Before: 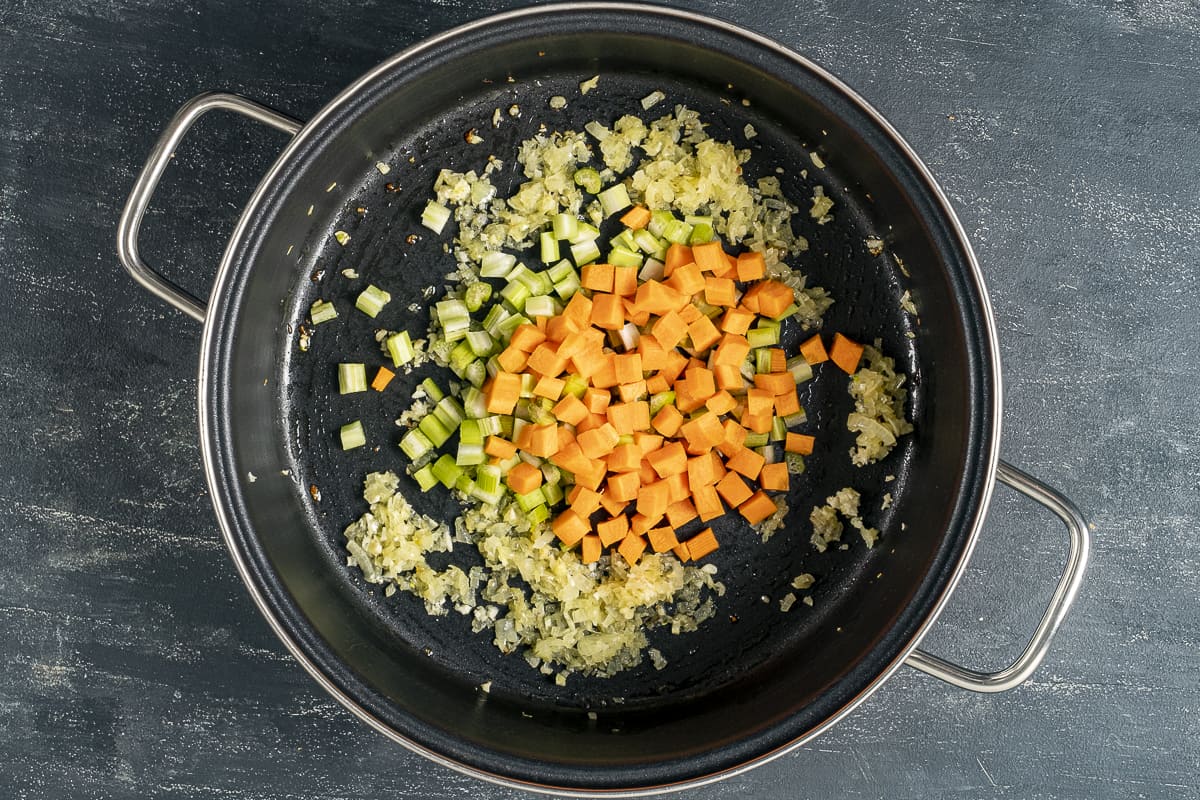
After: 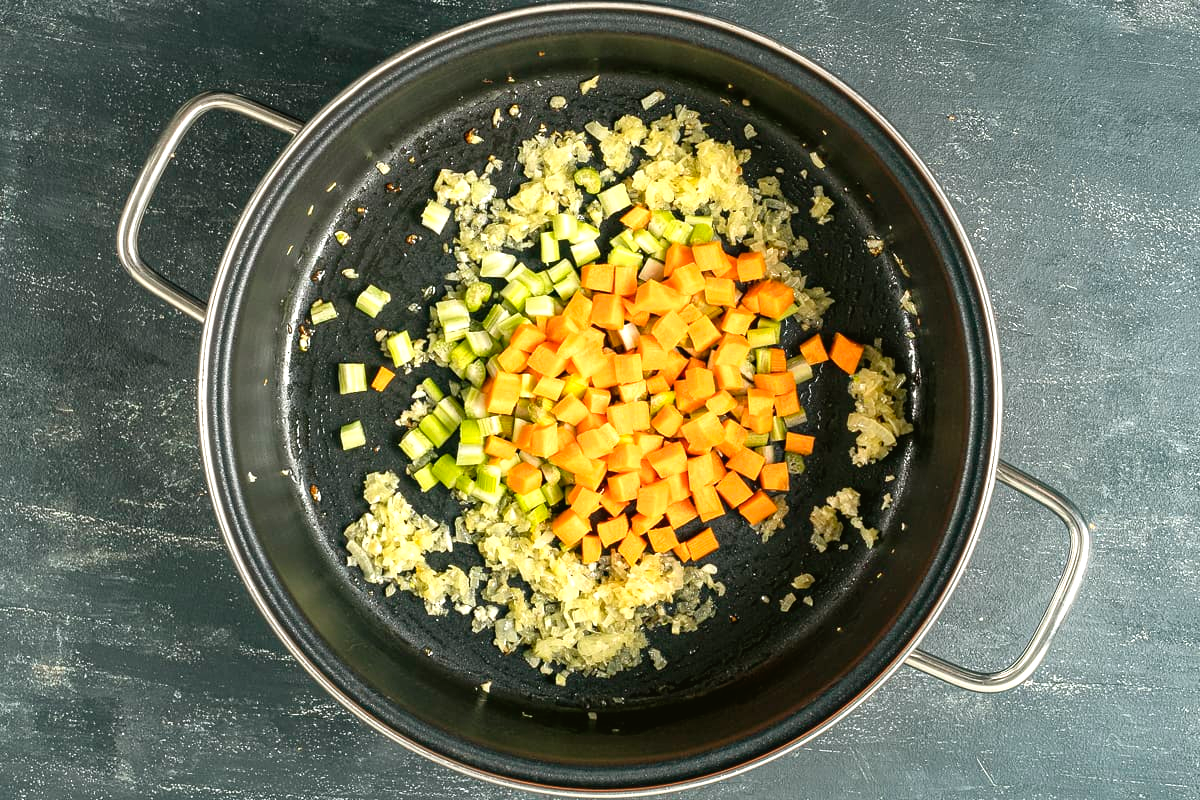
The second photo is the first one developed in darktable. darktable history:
exposure: exposure 0.722 EV, compensate highlight preservation false
color balance: mode lift, gamma, gain (sRGB), lift [1.04, 1, 1, 0.97], gamma [1.01, 1, 1, 0.97], gain [0.96, 1, 1, 0.97]
